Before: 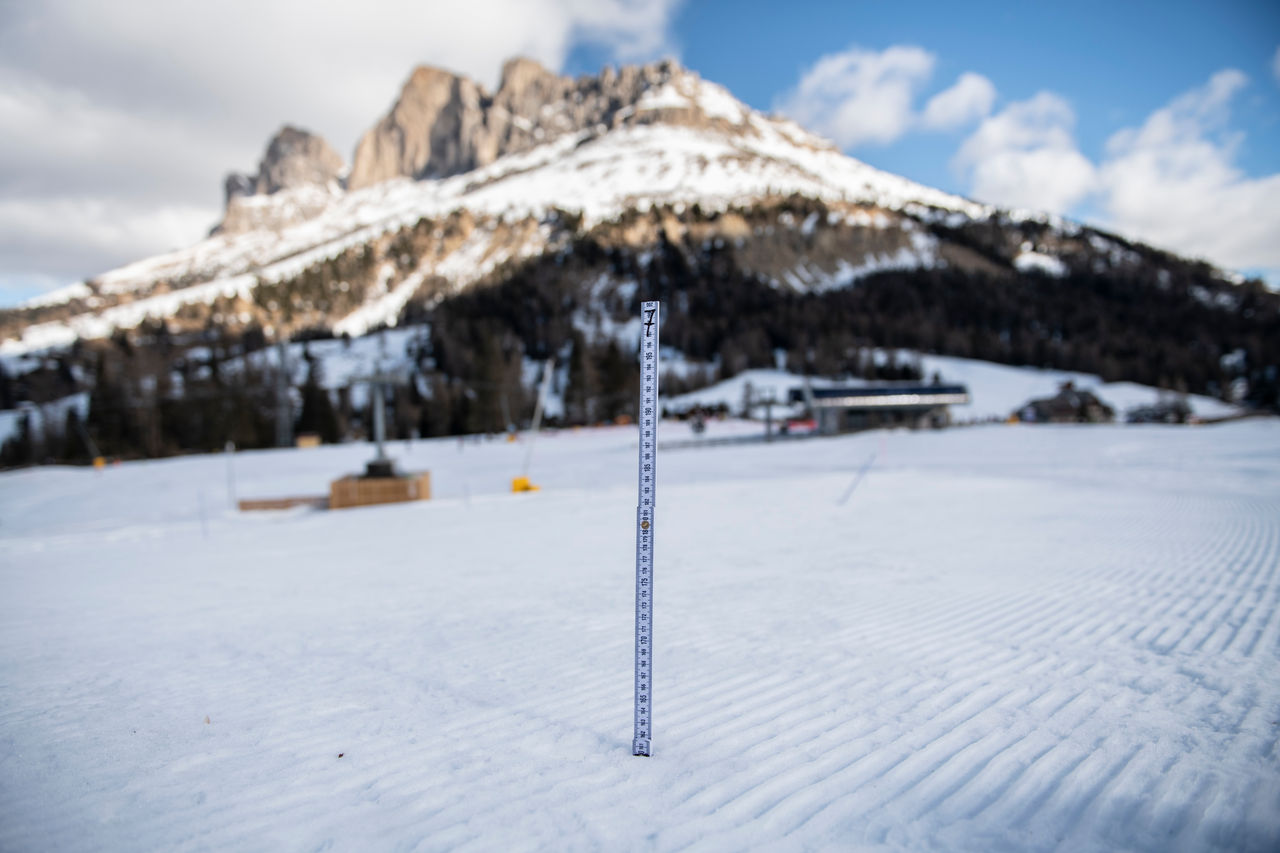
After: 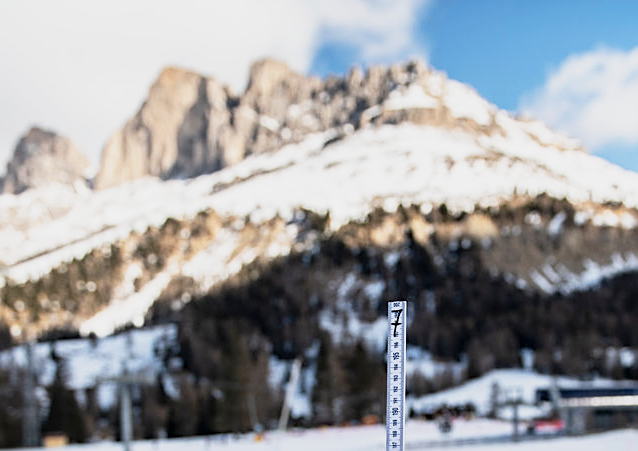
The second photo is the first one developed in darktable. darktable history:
crop: left 19.775%, right 30.332%, bottom 47.032%
sharpen: on, module defaults
base curve: curves: ch0 [(0, 0) (0.088, 0.125) (0.176, 0.251) (0.354, 0.501) (0.613, 0.749) (1, 0.877)], preserve colors none
